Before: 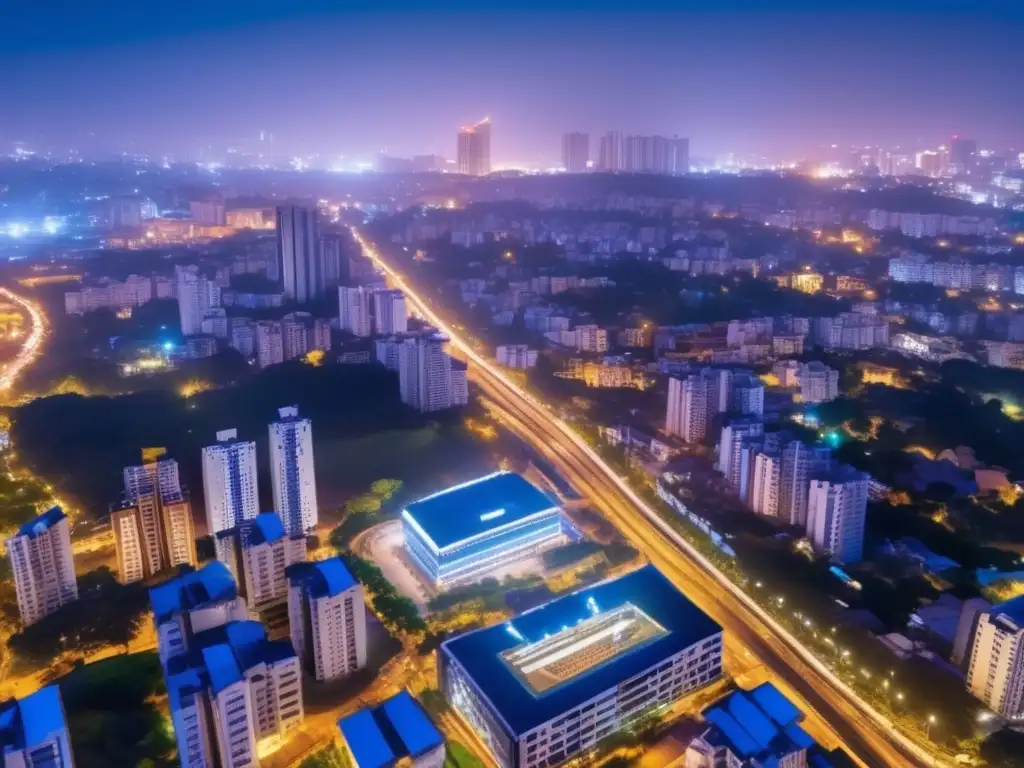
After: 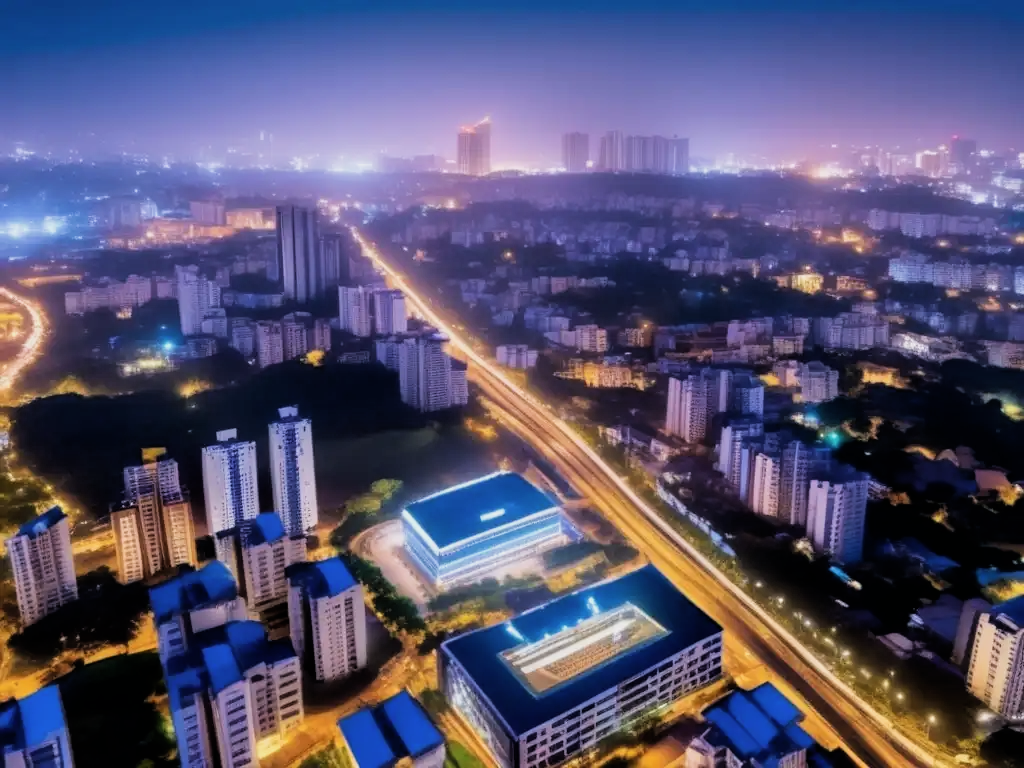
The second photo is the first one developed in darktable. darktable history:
contrast brightness saturation: saturation -0.04
filmic rgb: black relative exposure -5 EV, white relative exposure 3.2 EV, hardness 3.42, contrast 1.2, highlights saturation mix -30%
